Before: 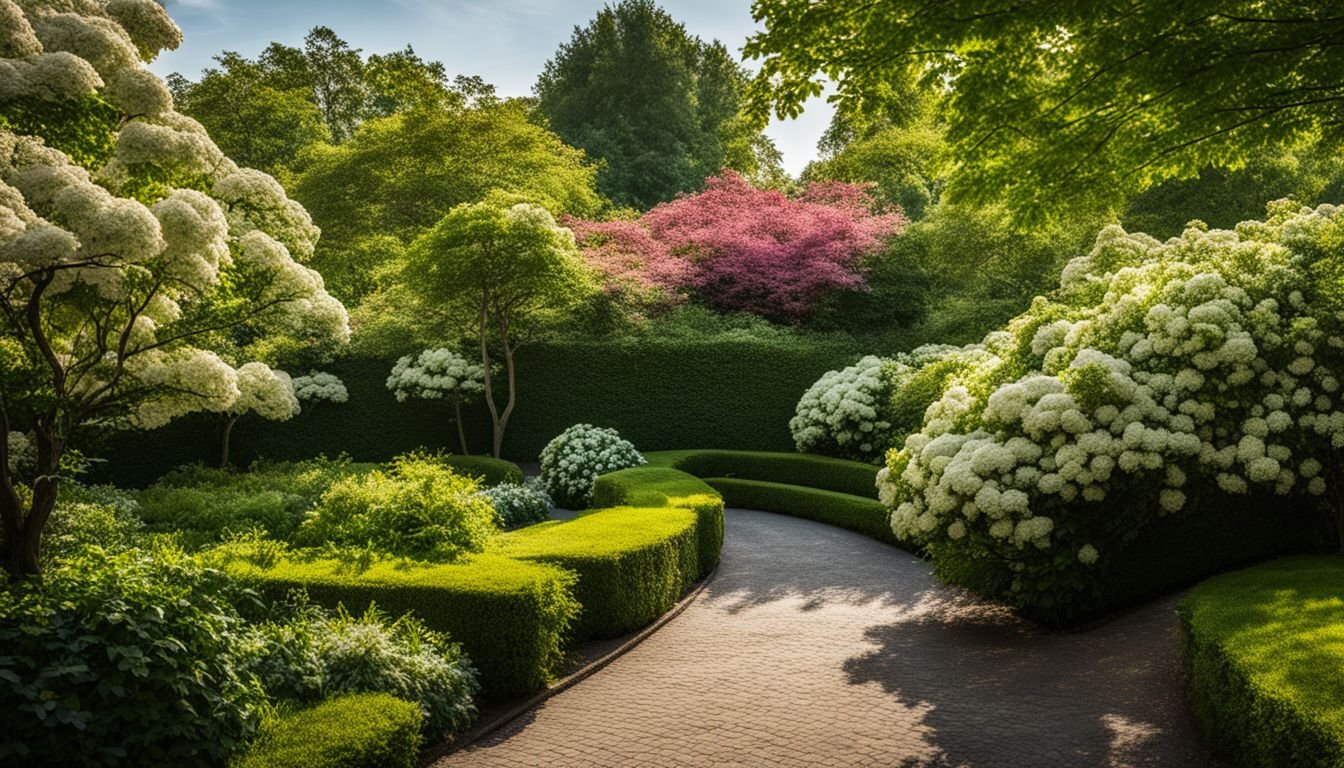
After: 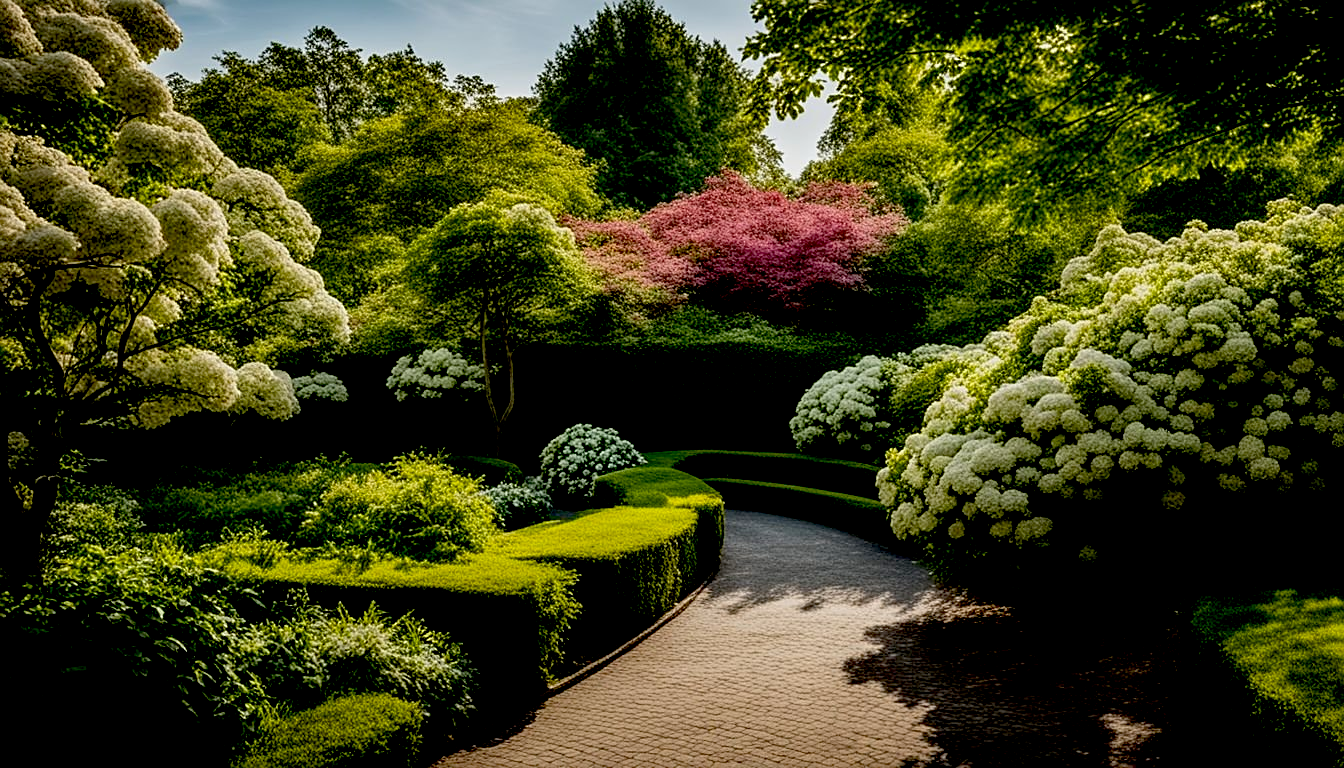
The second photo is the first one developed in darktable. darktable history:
sharpen: on, module defaults
exposure: black level correction 0.045, exposure -0.229 EV, compensate exposure bias true, compensate highlight preservation false
